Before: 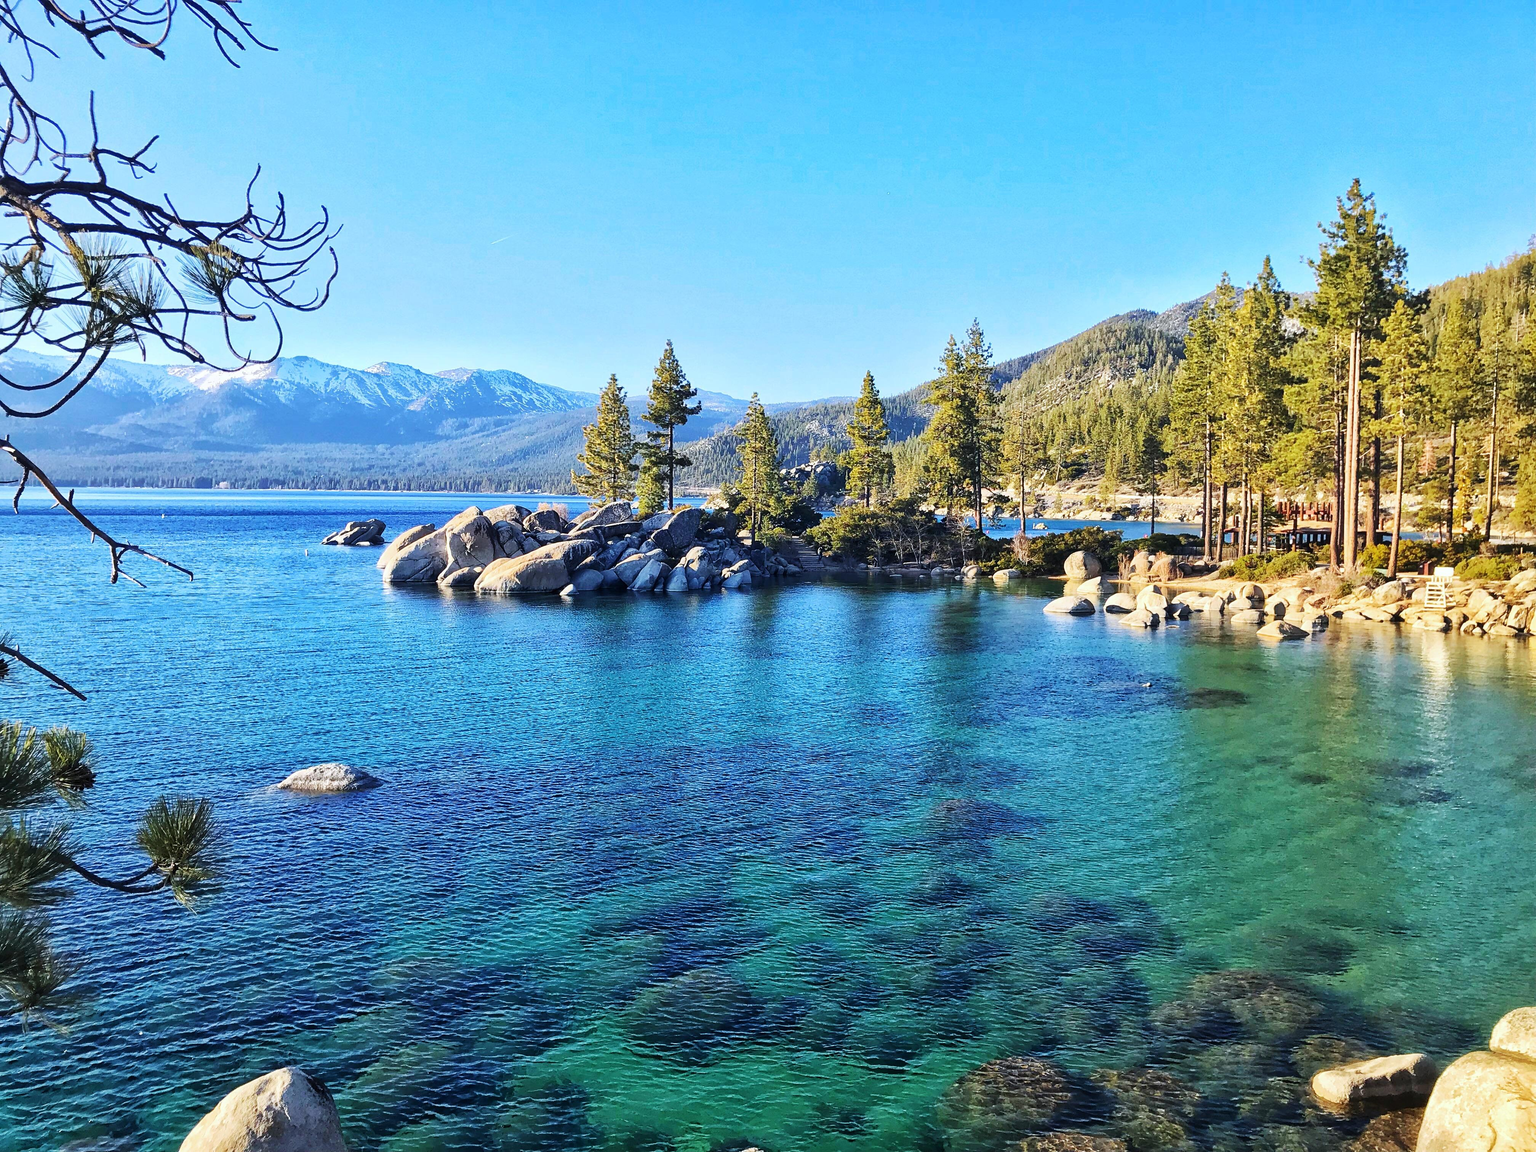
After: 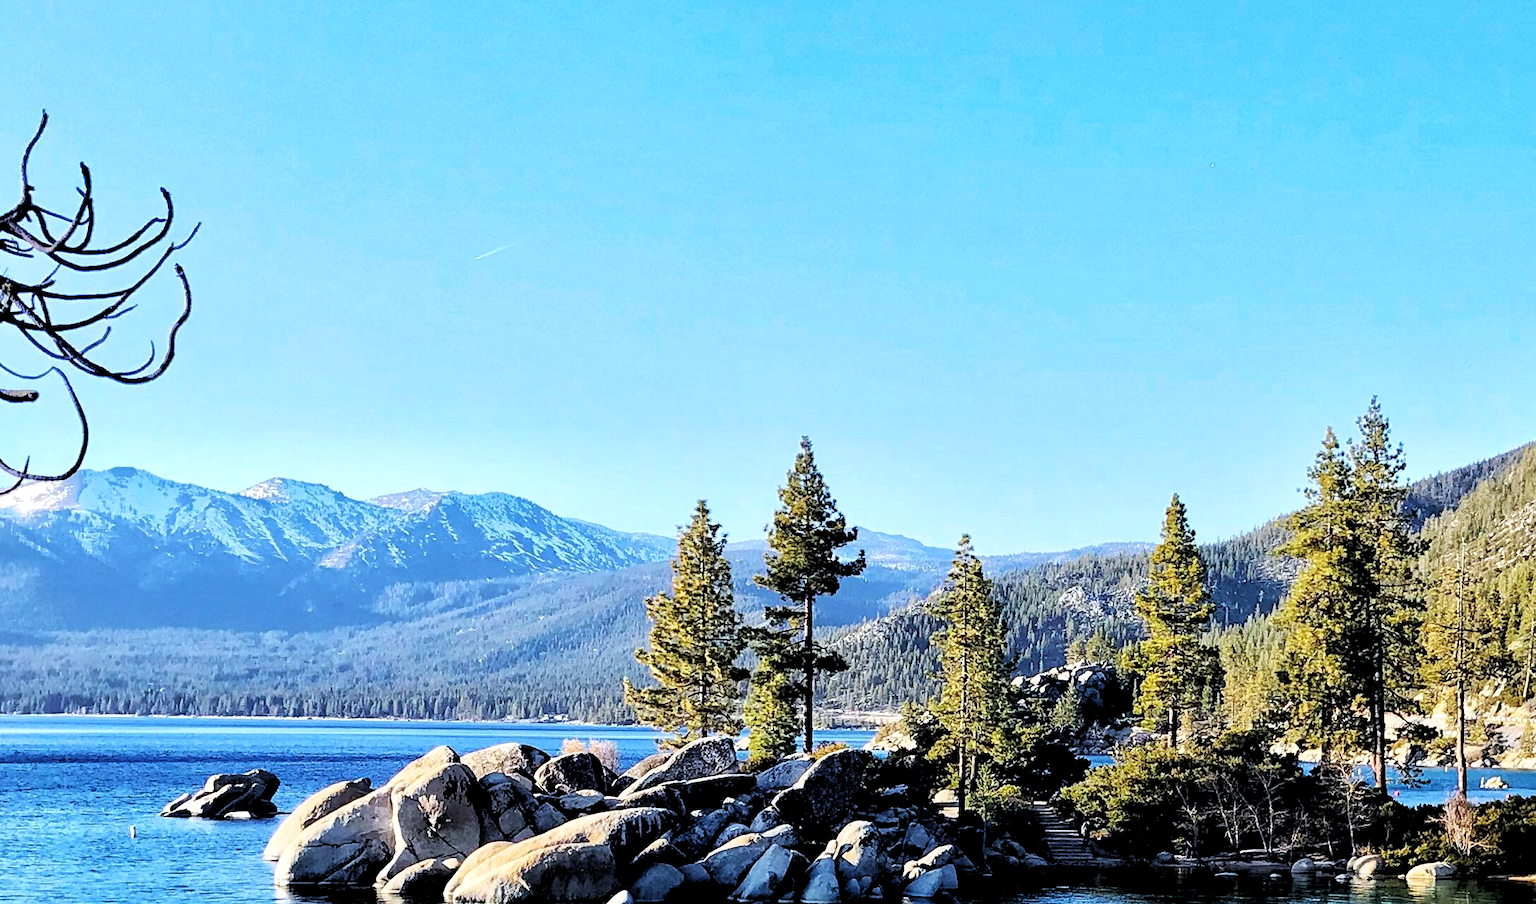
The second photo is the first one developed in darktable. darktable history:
crop: left 15.306%, top 9.065%, right 30.789%, bottom 48.638%
rgb levels: levels [[0.034, 0.472, 0.904], [0, 0.5, 1], [0, 0.5, 1]]
